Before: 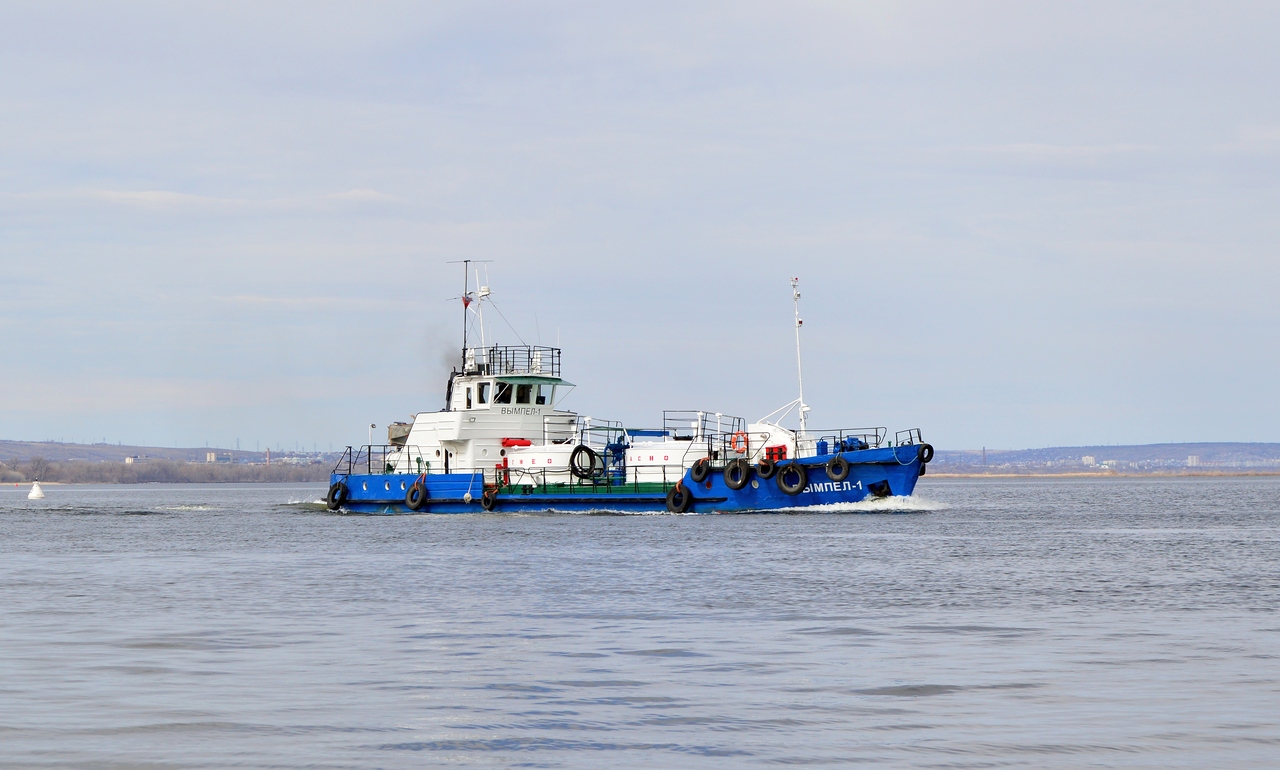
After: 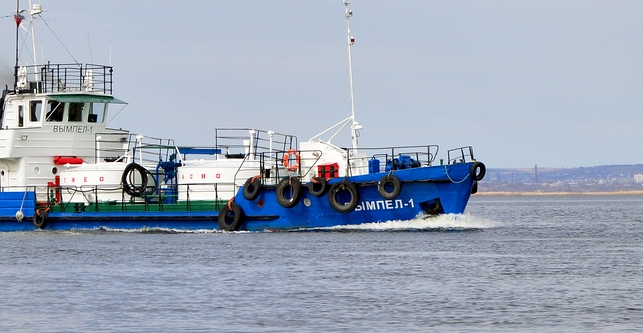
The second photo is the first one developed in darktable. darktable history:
shadows and highlights: shadows 52.34, highlights -28.23, soften with gaussian
crop: left 35.03%, top 36.625%, right 14.663%, bottom 20.057%
